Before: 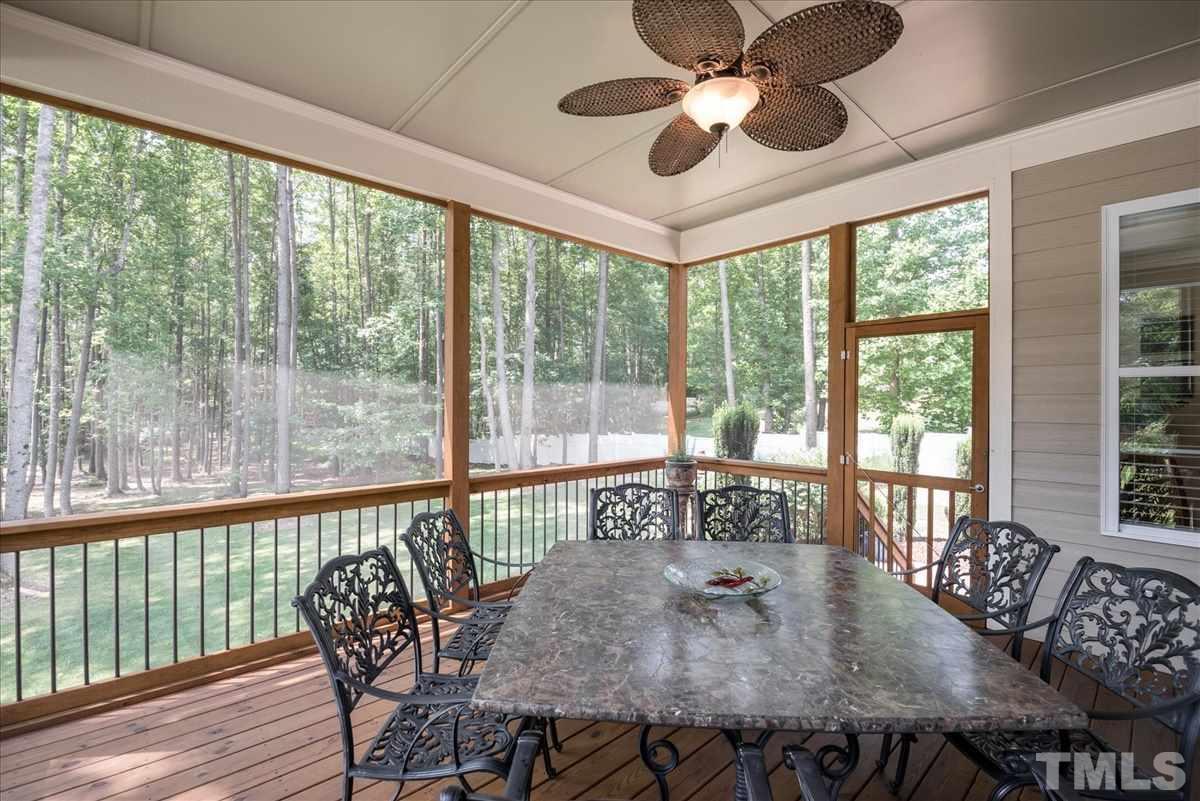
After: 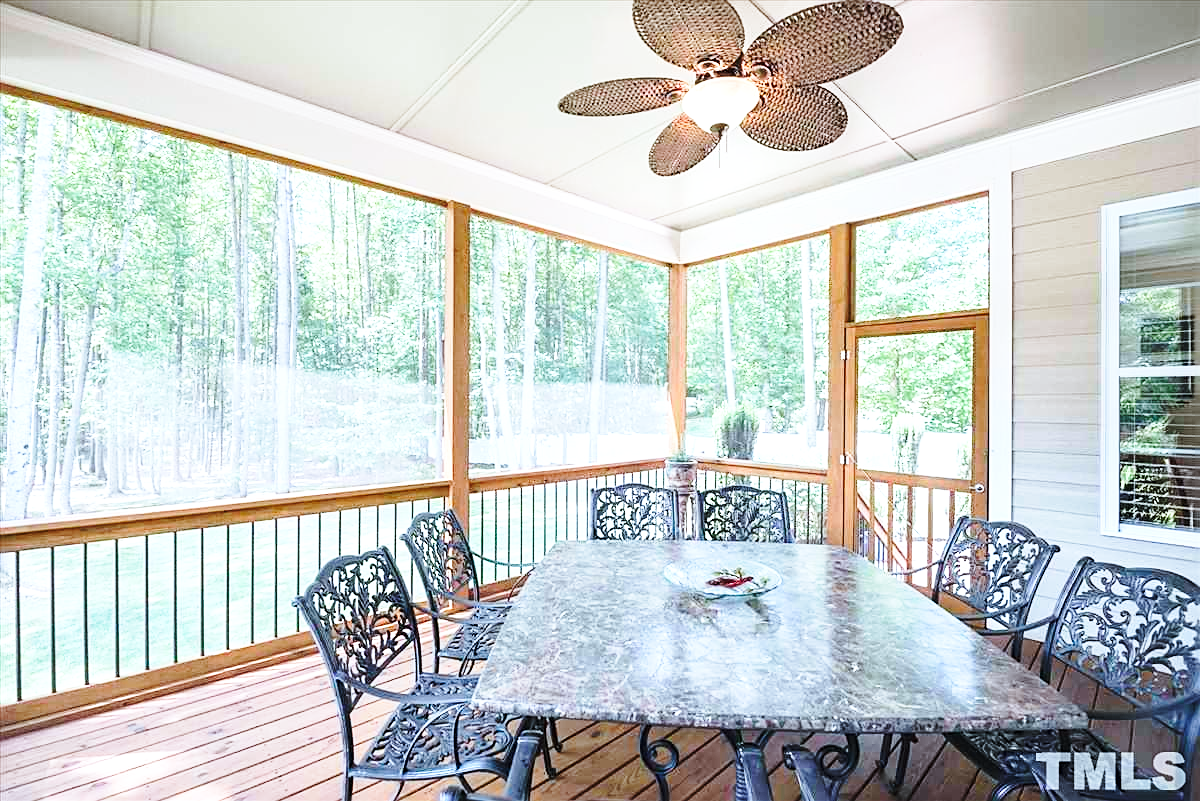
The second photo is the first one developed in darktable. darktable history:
exposure: black level correction -0.002, exposure 0.71 EV, compensate highlight preservation false
contrast brightness saturation: contrast 0.071, brightness 0.076, saturation 0.175
base curve: curves: ch0 [(0, 0) (0.028, 0.03) (0.121, 0.232) (0.46, 0.748) (0.859, 0.968) (1, 1)], preserve colors none
color calibration: gray › normalize channels true, illuminant F (fluorescent), F source F9 (Cool White Deluxe 4150 K) – high CRI, x 0.375, y 0.373, temperature 4156.46 K, gamut compression 0.011
sharpen: on, module defaults
